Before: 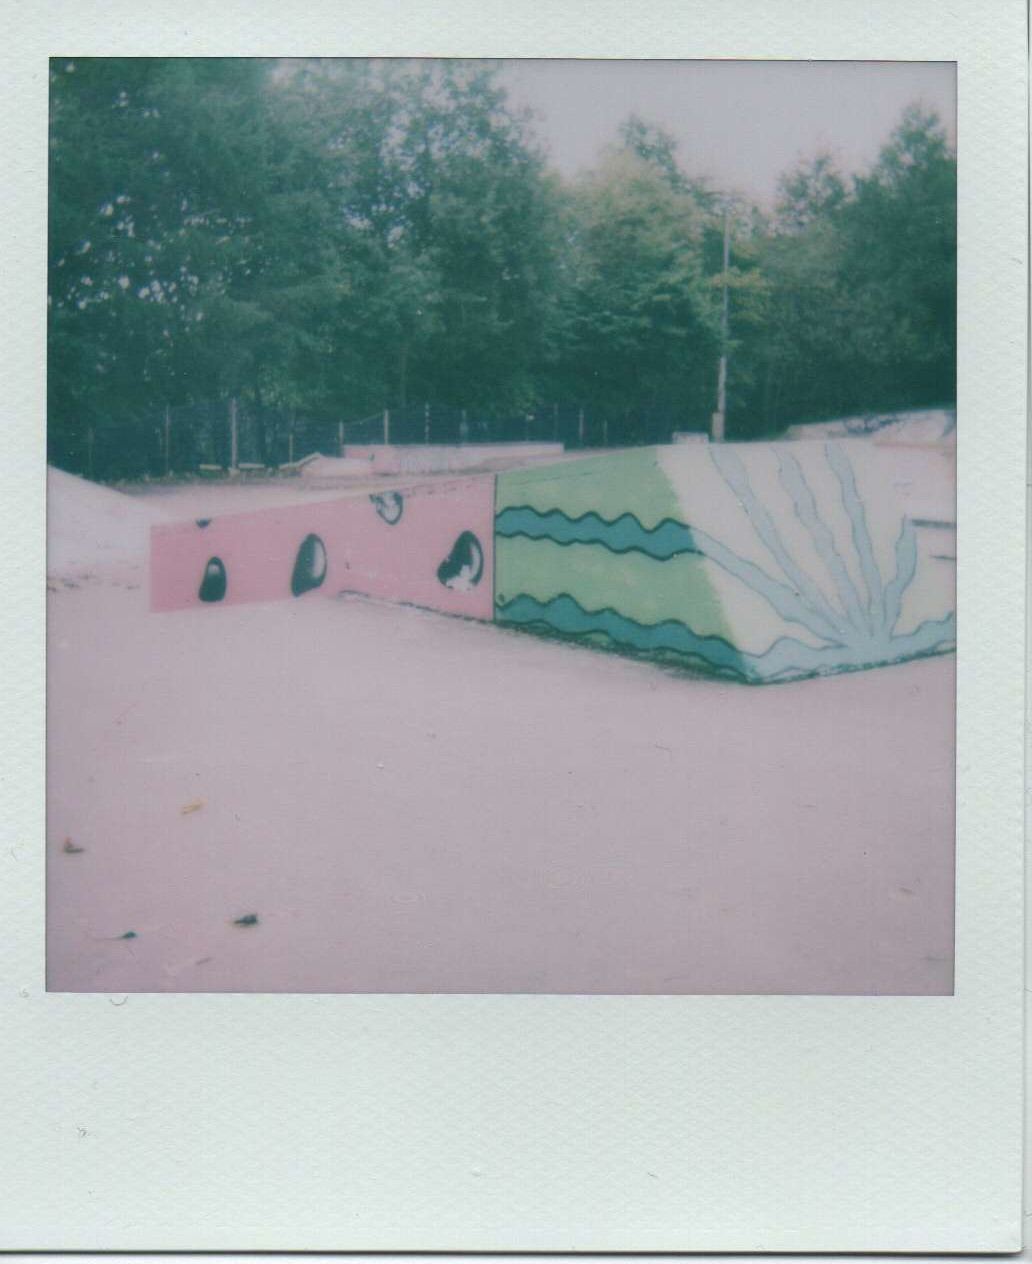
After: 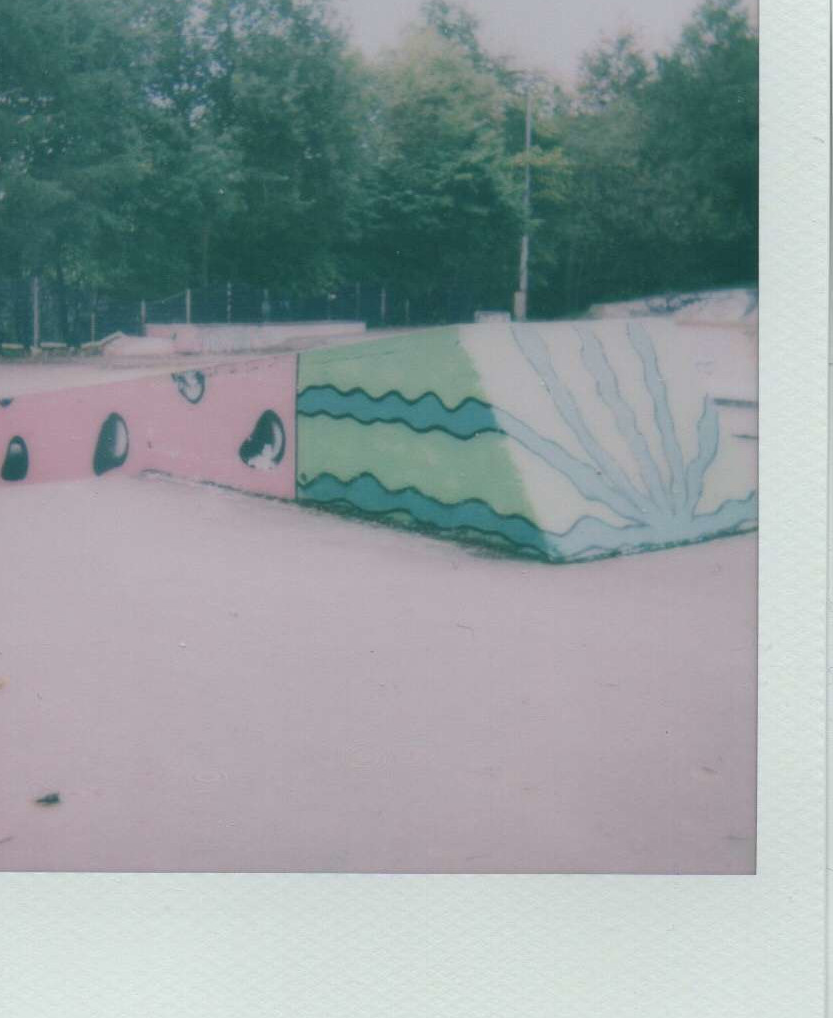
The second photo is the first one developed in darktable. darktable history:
crop: left 19.281%, top 9.623%, right 0%, bottom 9.779%
